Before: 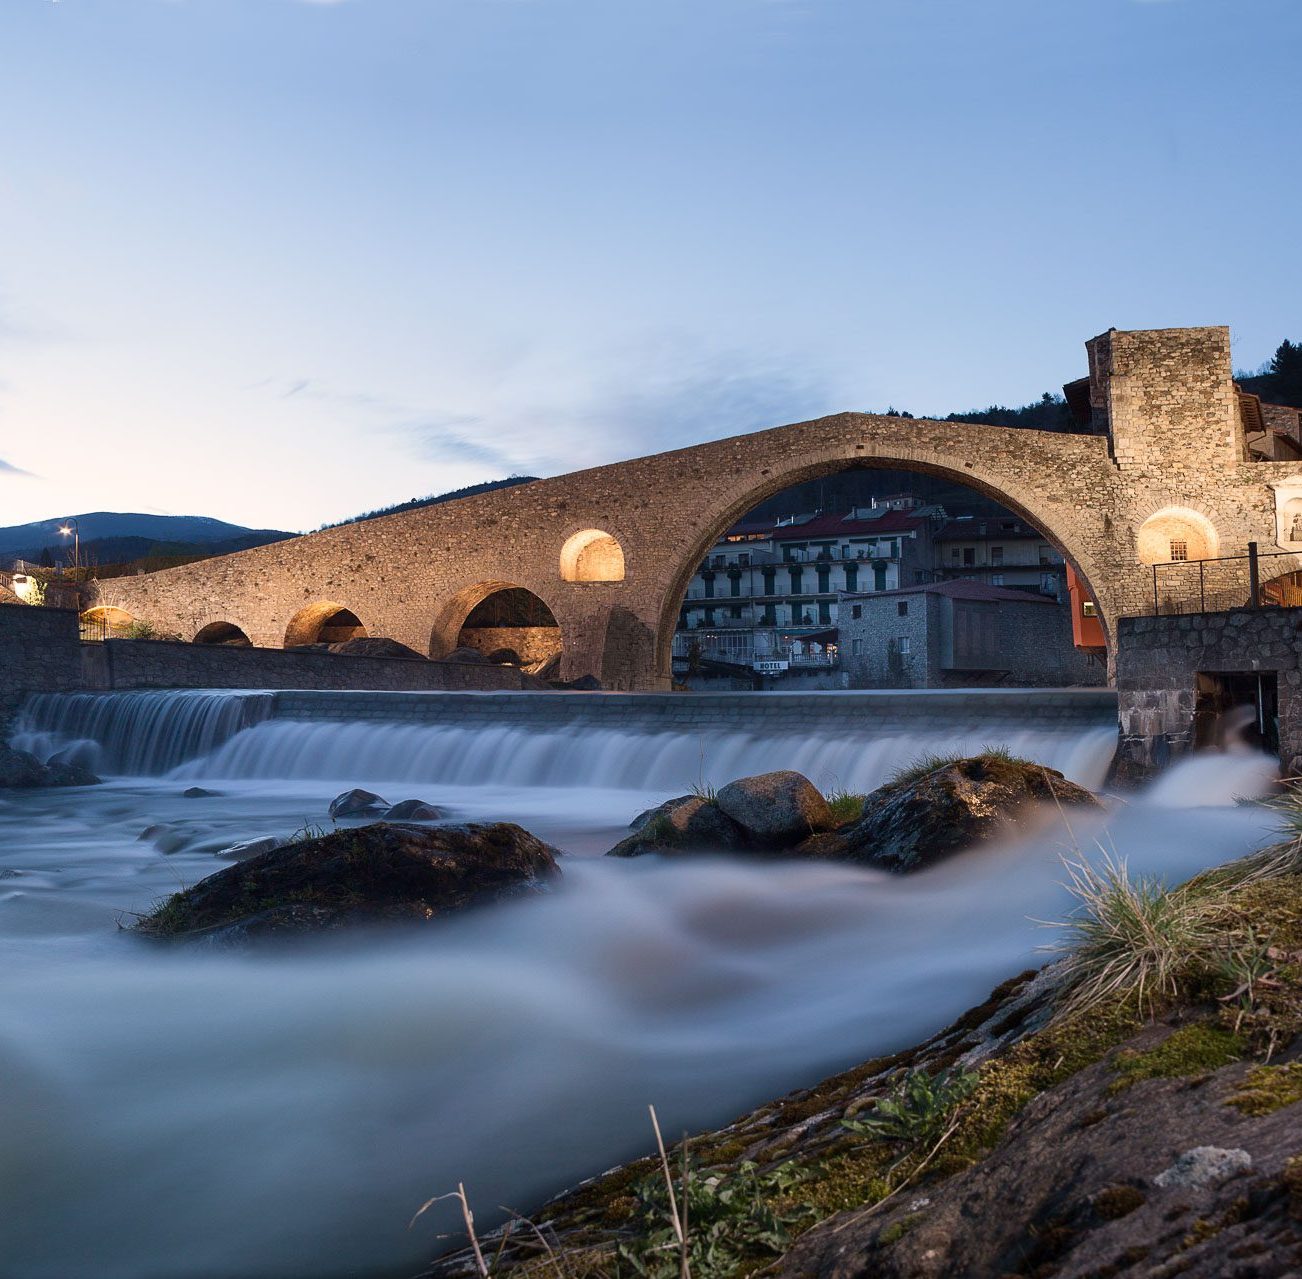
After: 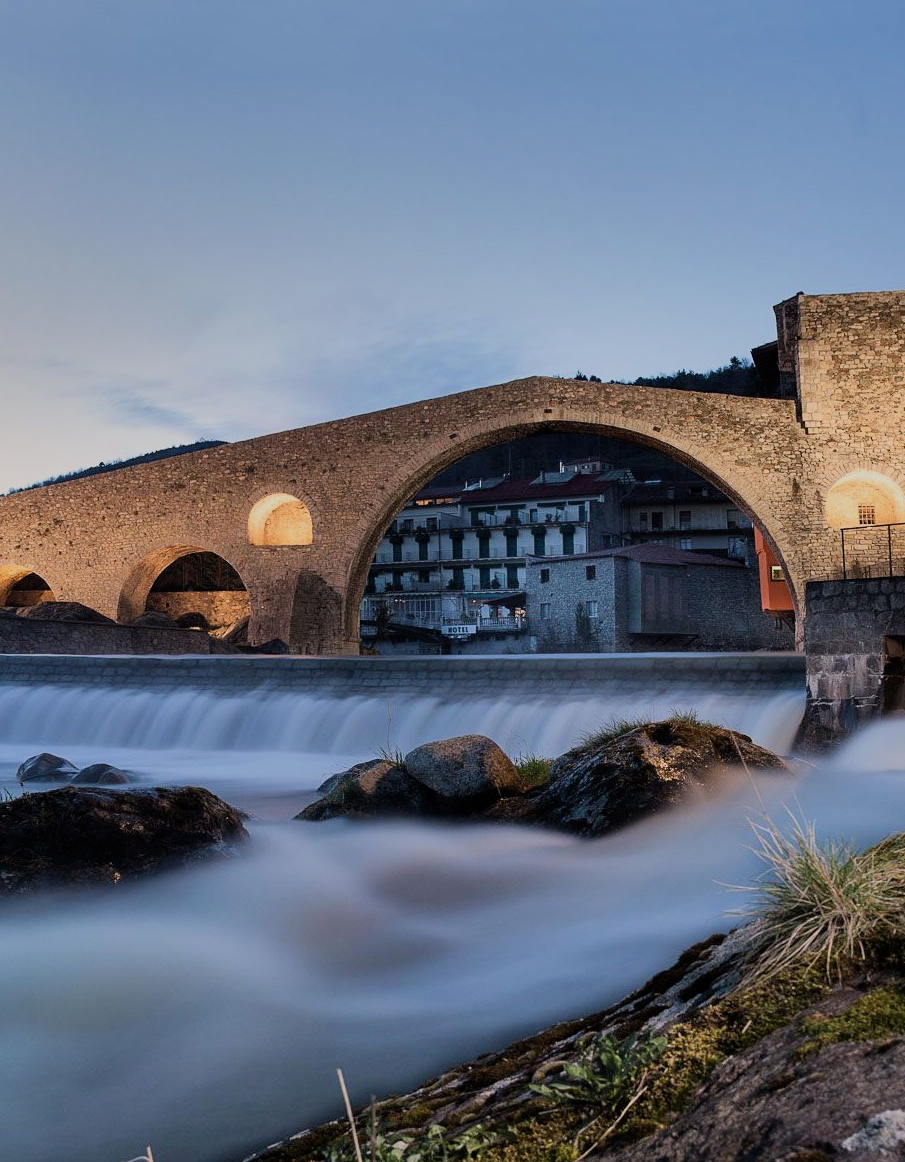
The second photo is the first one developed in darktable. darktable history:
crop and rotate: left 24.034%, top 2.838%, right 6.406%, bottom 6.299%
filmic rgb: black relative exposure -8.42 EV, white relative exposure 4.68 EV, hardness 3.82, color science v6 (2022)
shadows and highlights: radius 108.52, shadows 44.07, highlights -67.8, low approximation 0.01, soften with gaussian
